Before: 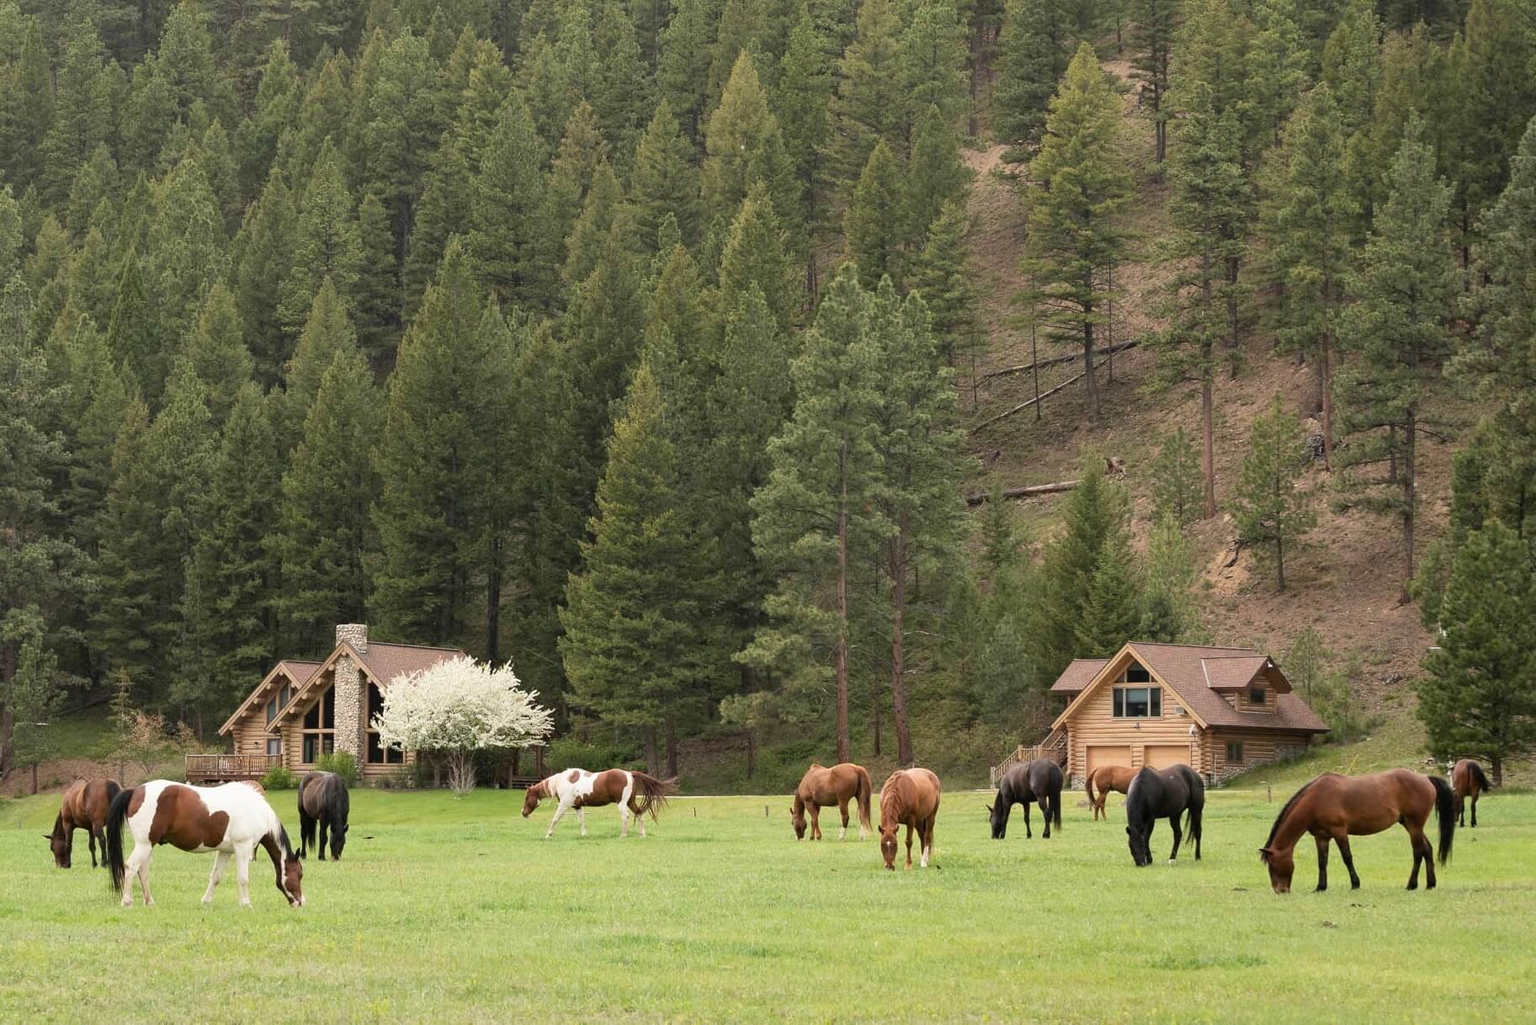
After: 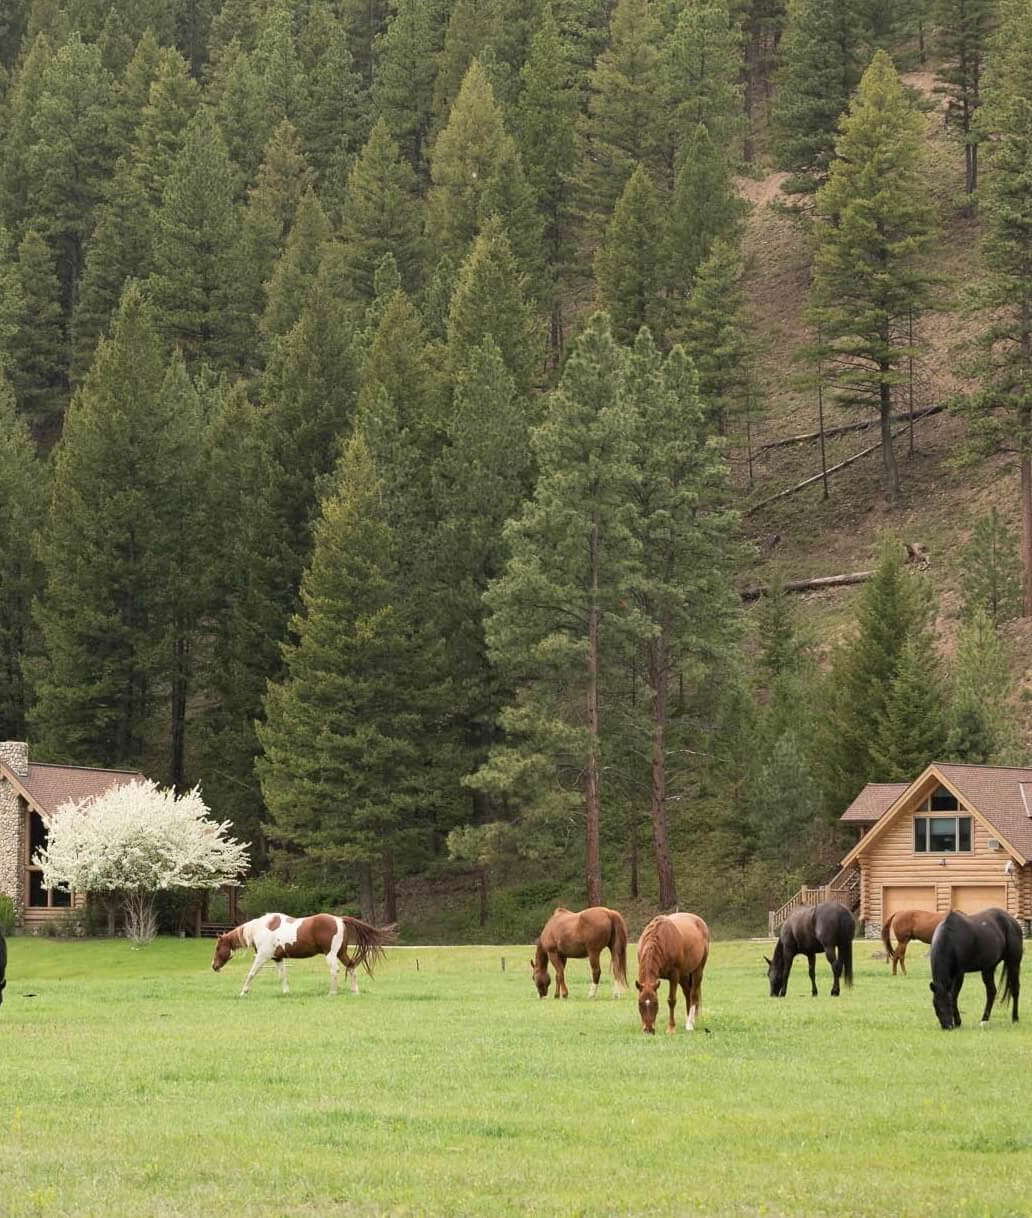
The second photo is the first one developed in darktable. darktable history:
crop and rotate: left 22.409%, right 21.001%
